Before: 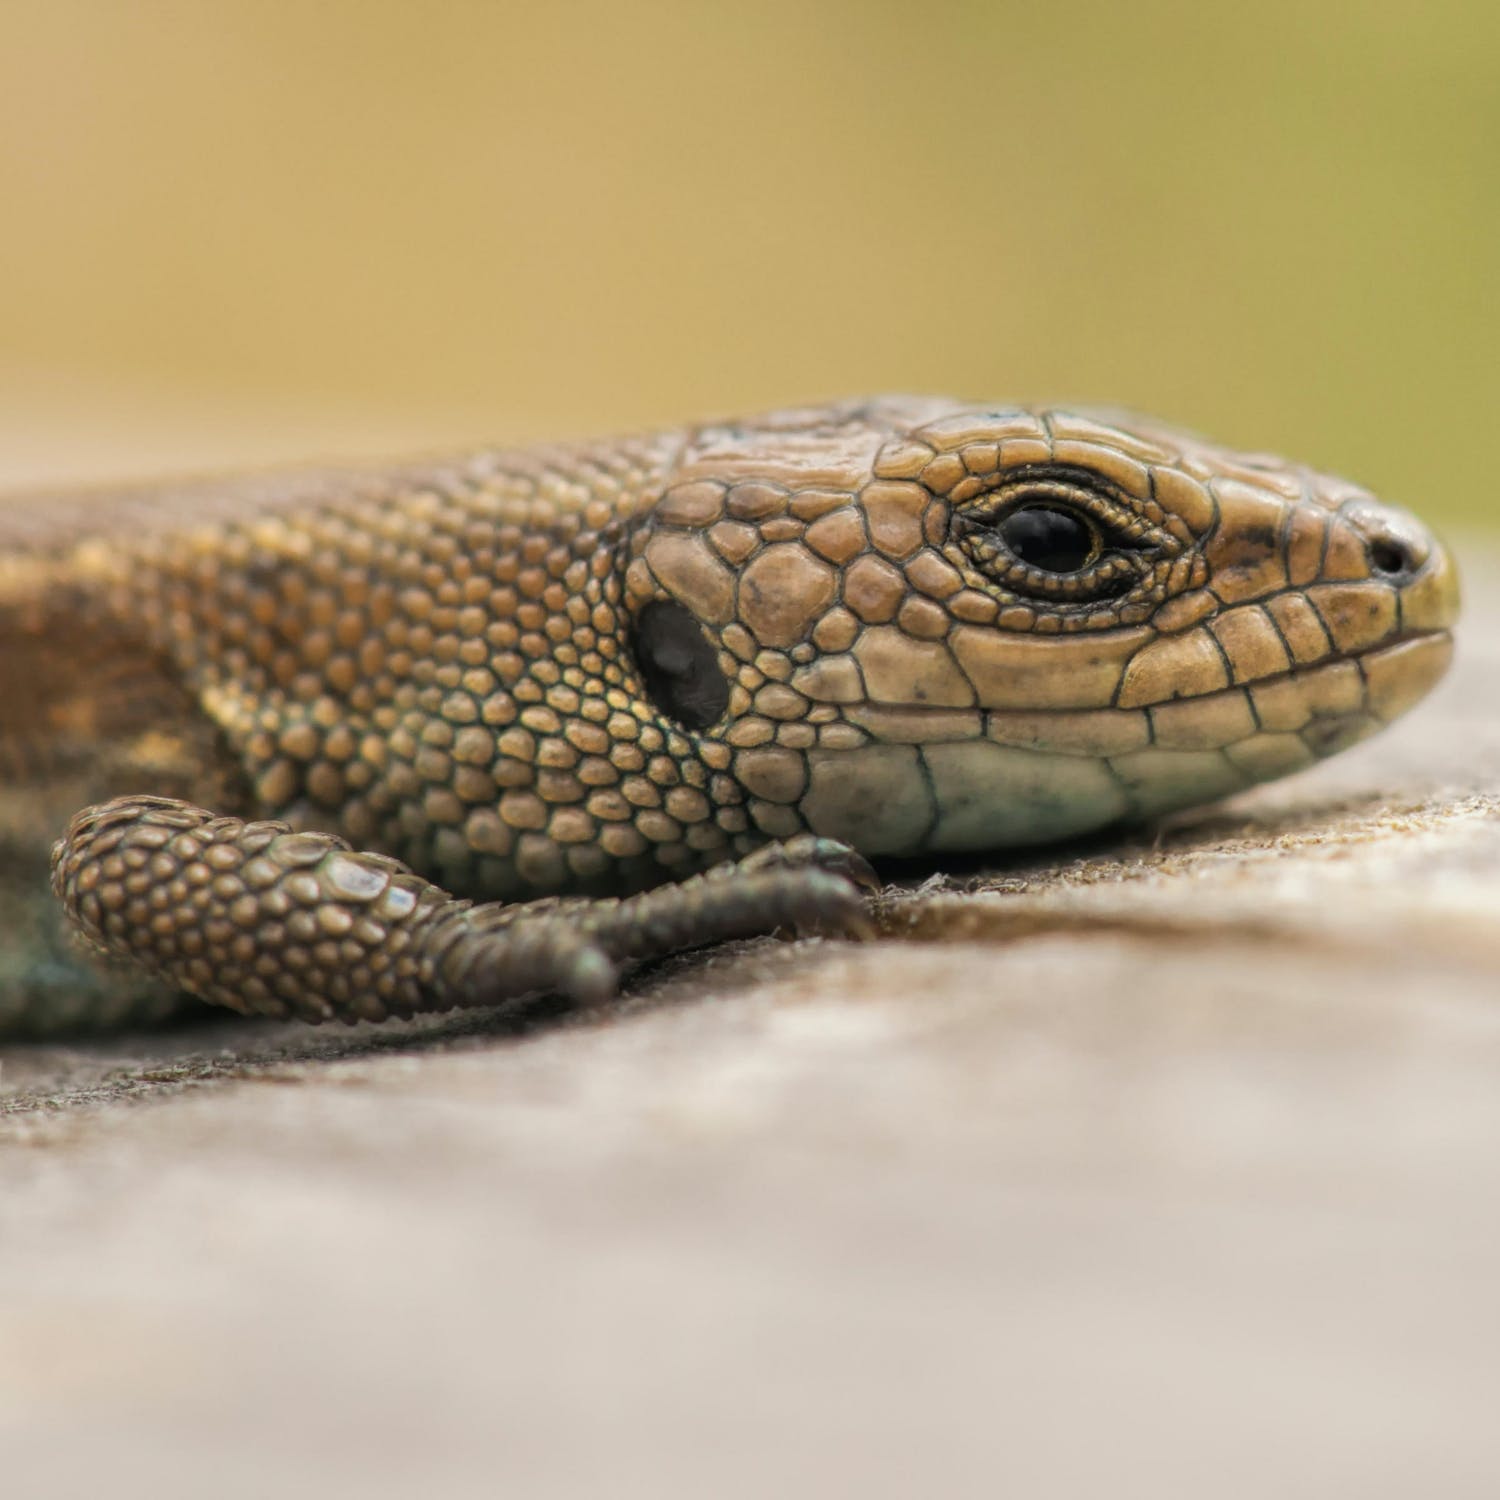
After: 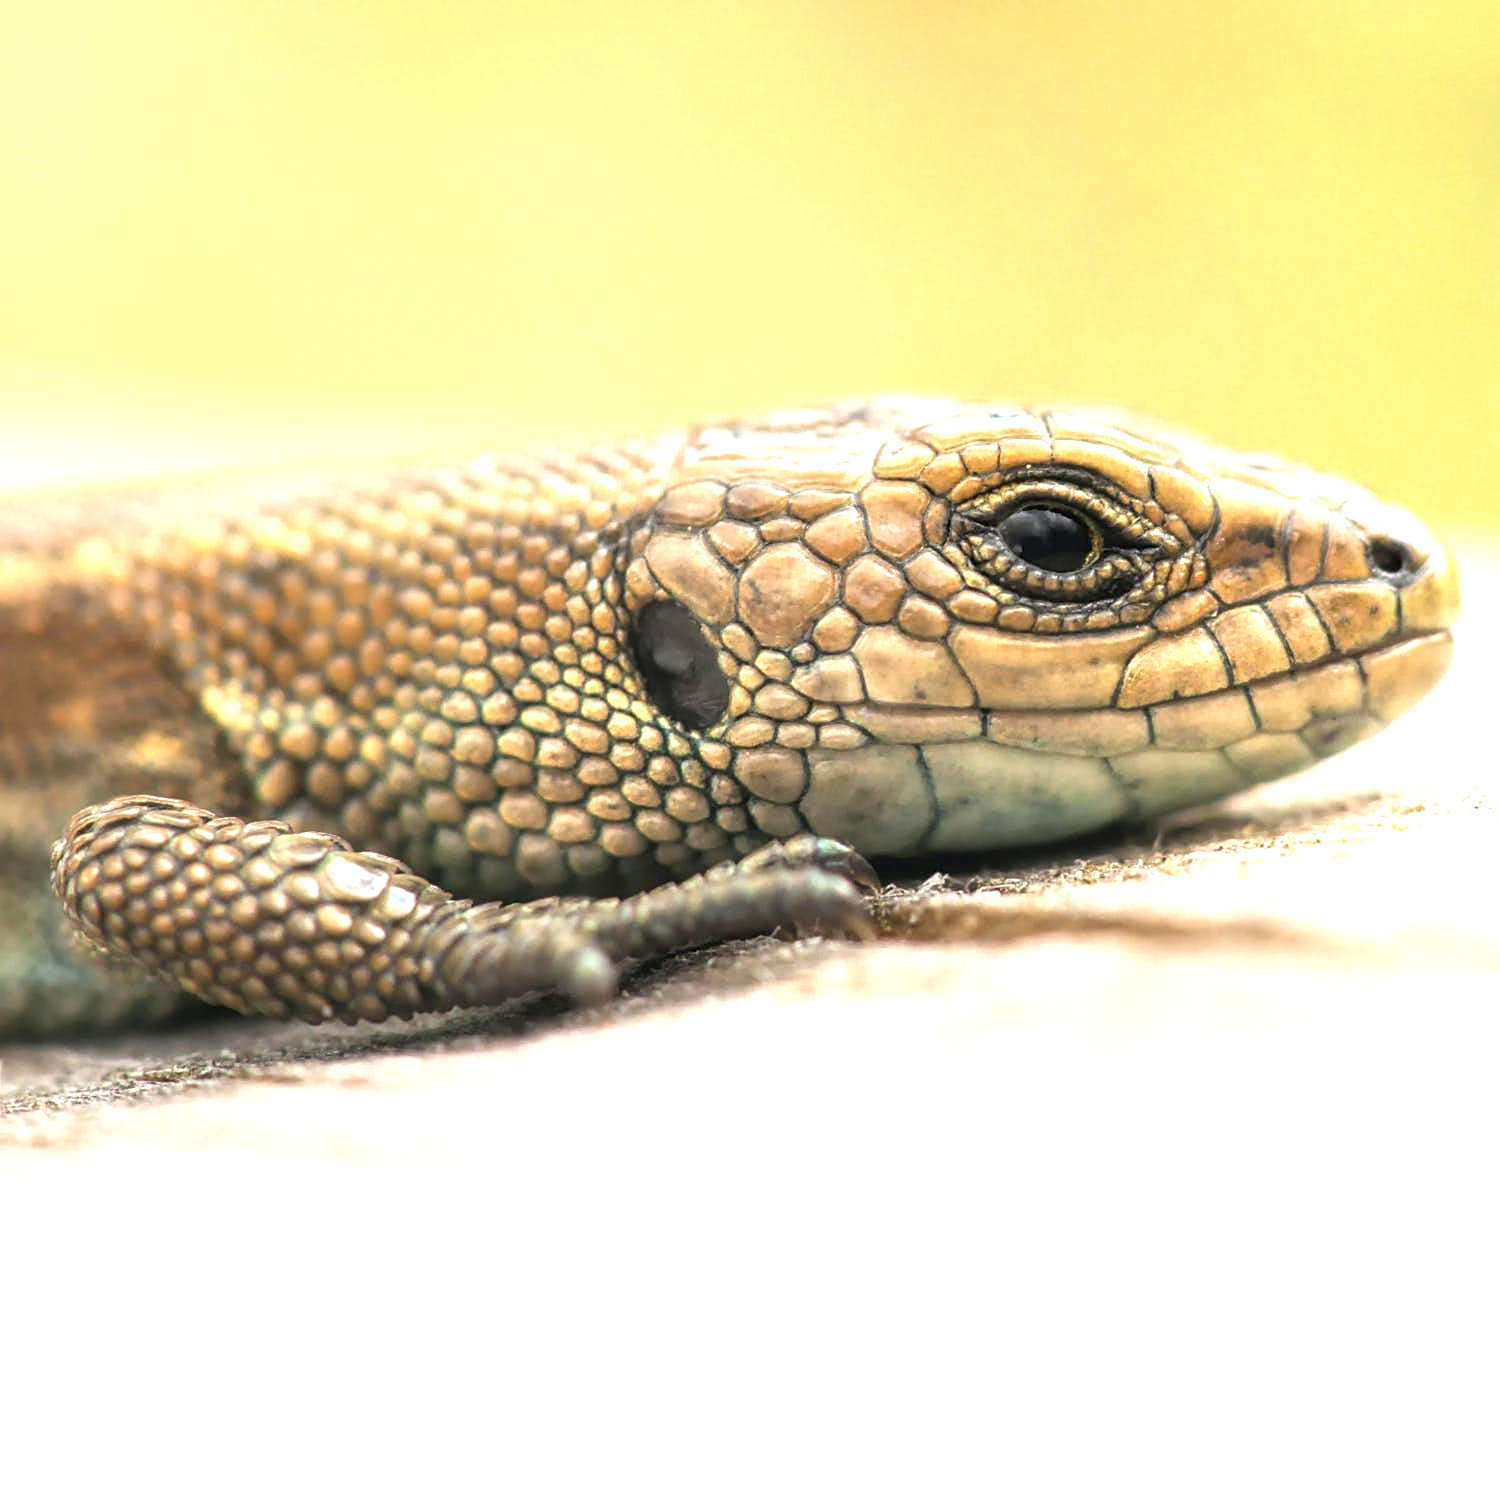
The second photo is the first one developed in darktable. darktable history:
exposure: black level correction 0, exposure 1.3 EV, compensate exposure bias true, compensate highlight preservation false
sharpen: on, module defaults
